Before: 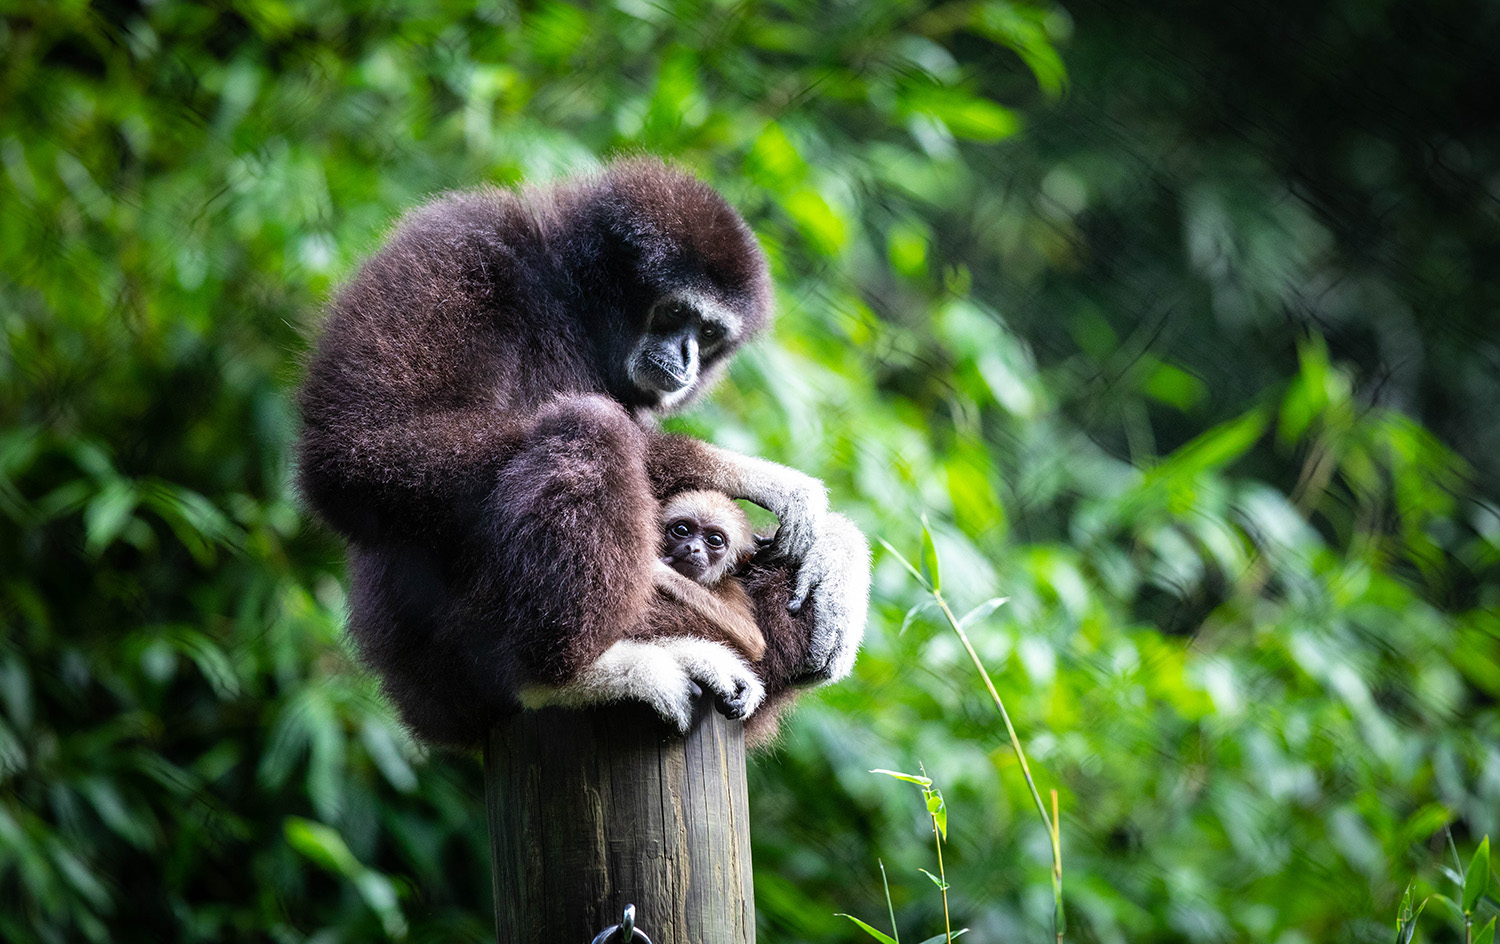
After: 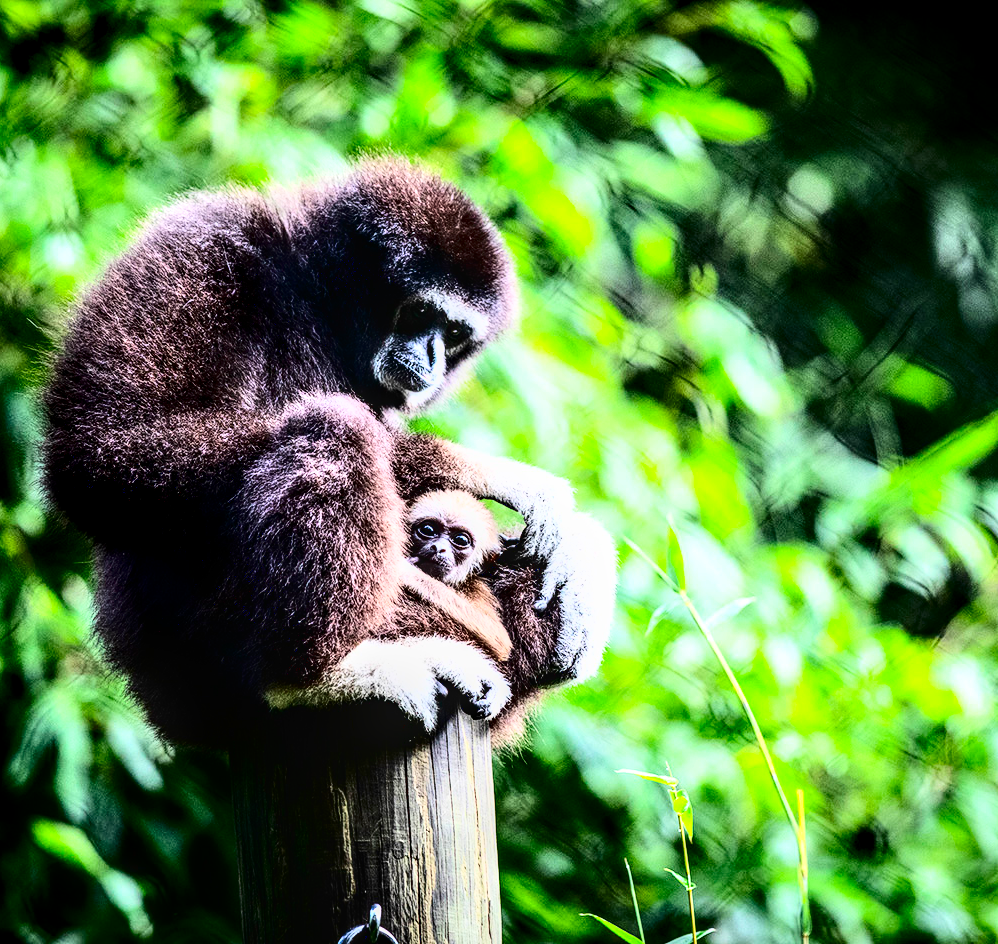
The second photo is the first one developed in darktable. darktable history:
contrast brightness saturation: contrast 0.237, brightness -0.244, saturation 0.136
crop: left 16.948%, right 16.481%
base curve: curves: ch0 [(0, 0.003) (0.001, 0.002) (0.006, 0.004) (0.02, 0.022) (0.048, 0.086) (0.094, 0.234) (0.162, 0.431) (0.258, 0.629) (0.385, 0.8) (0.548, 0.918) (0.751, 0.988) (1, 1)]
local contrast: detail 142%
